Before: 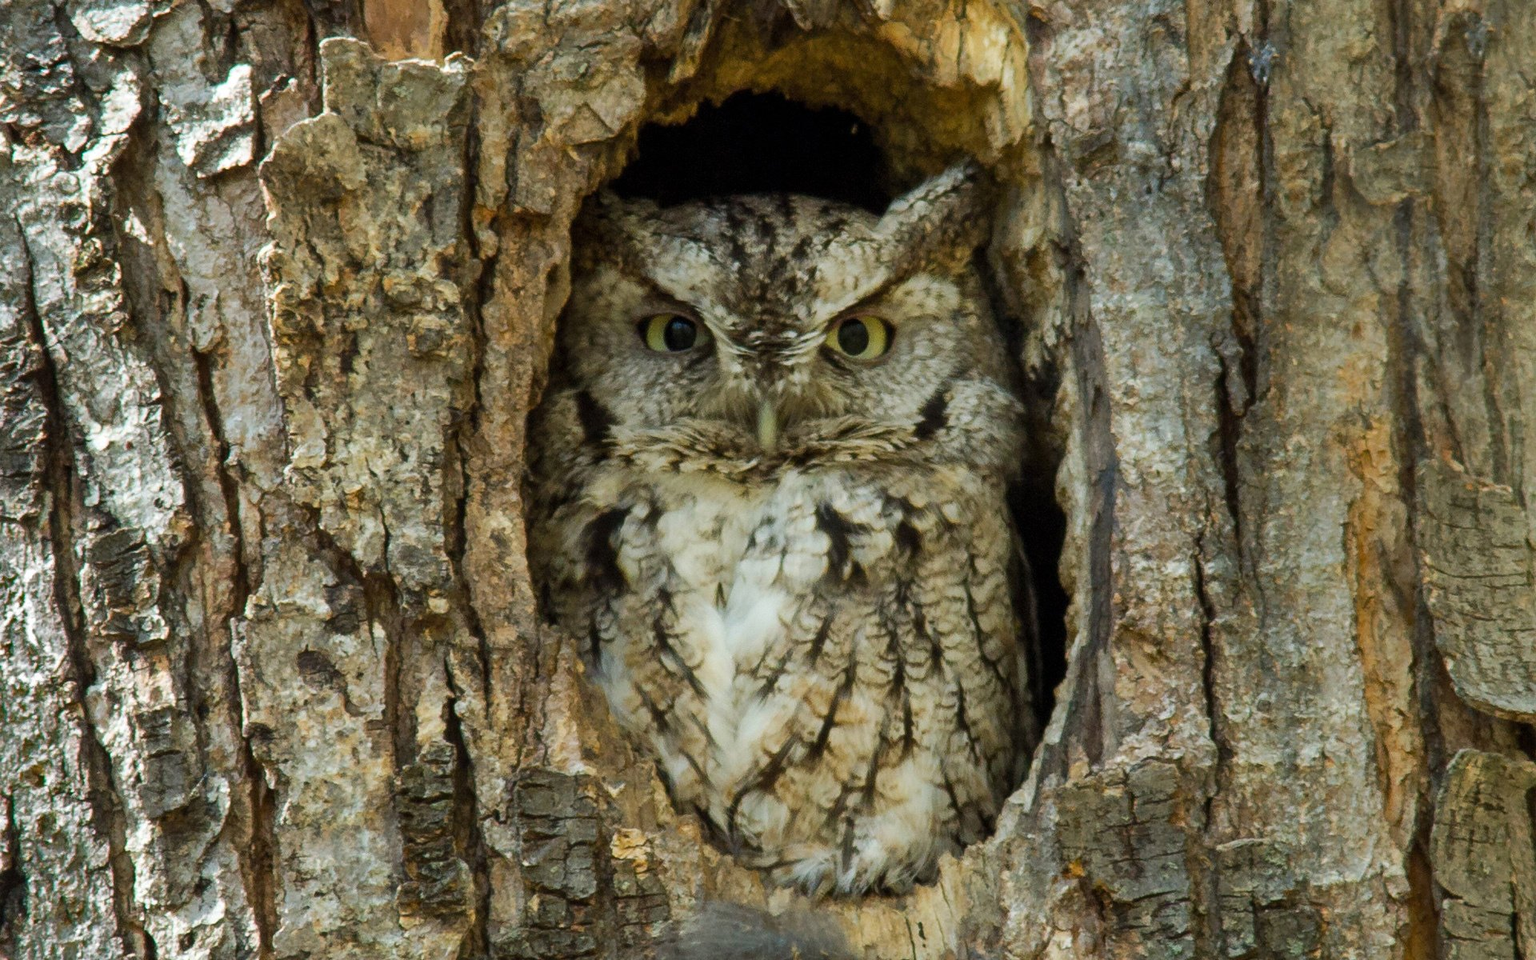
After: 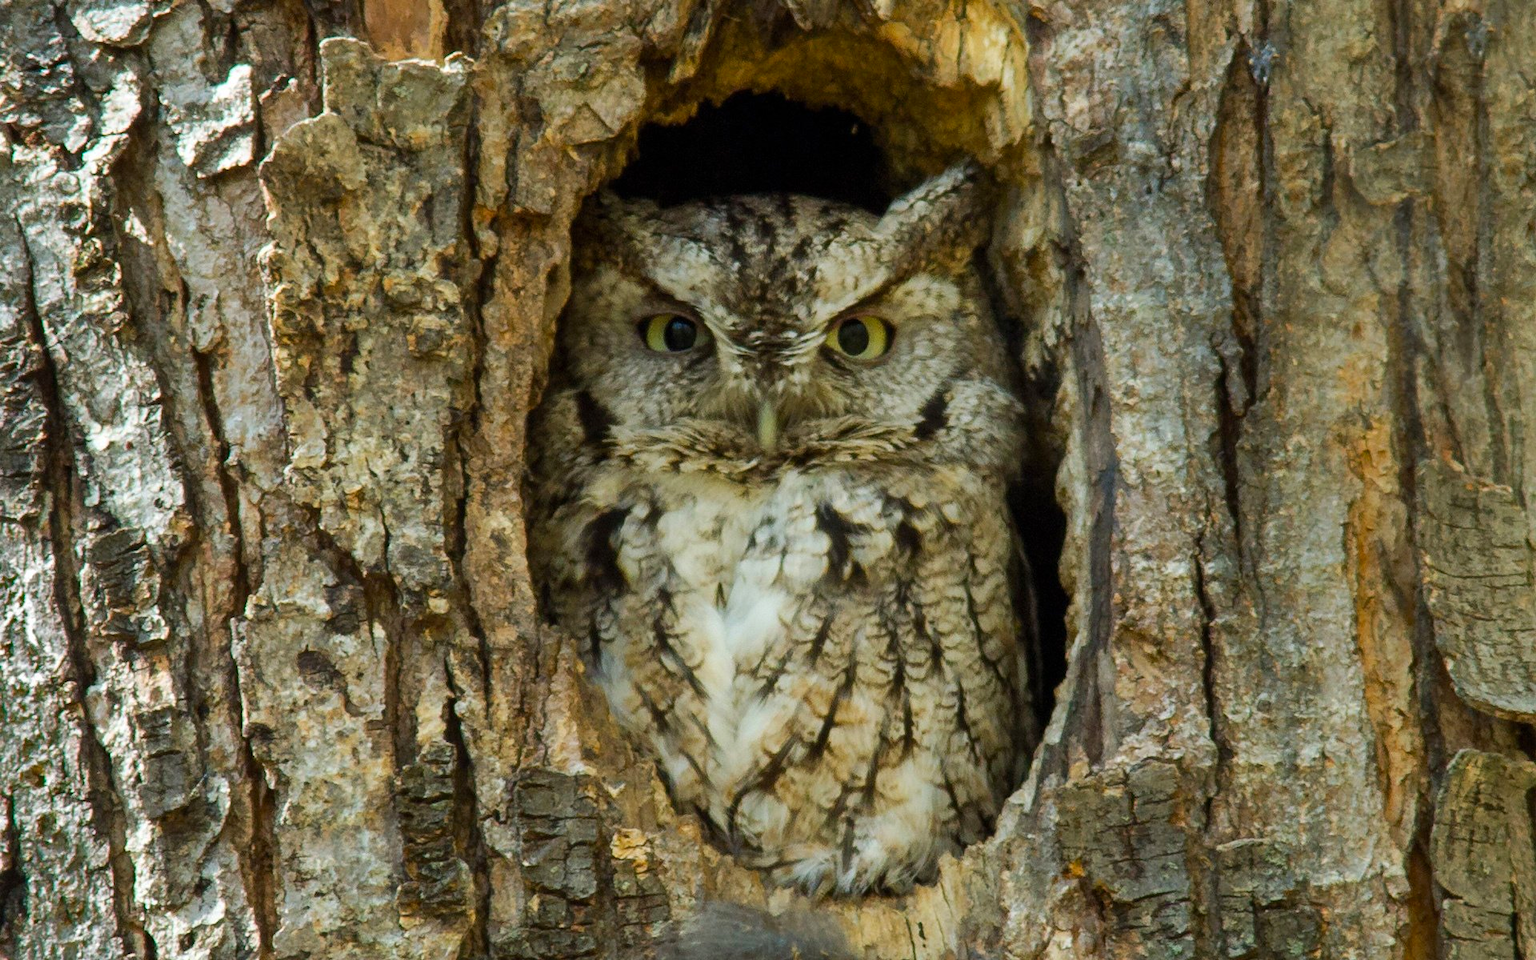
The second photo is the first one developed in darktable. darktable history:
contrast brightness saturation: contrast 0.043, saturation 0.16
